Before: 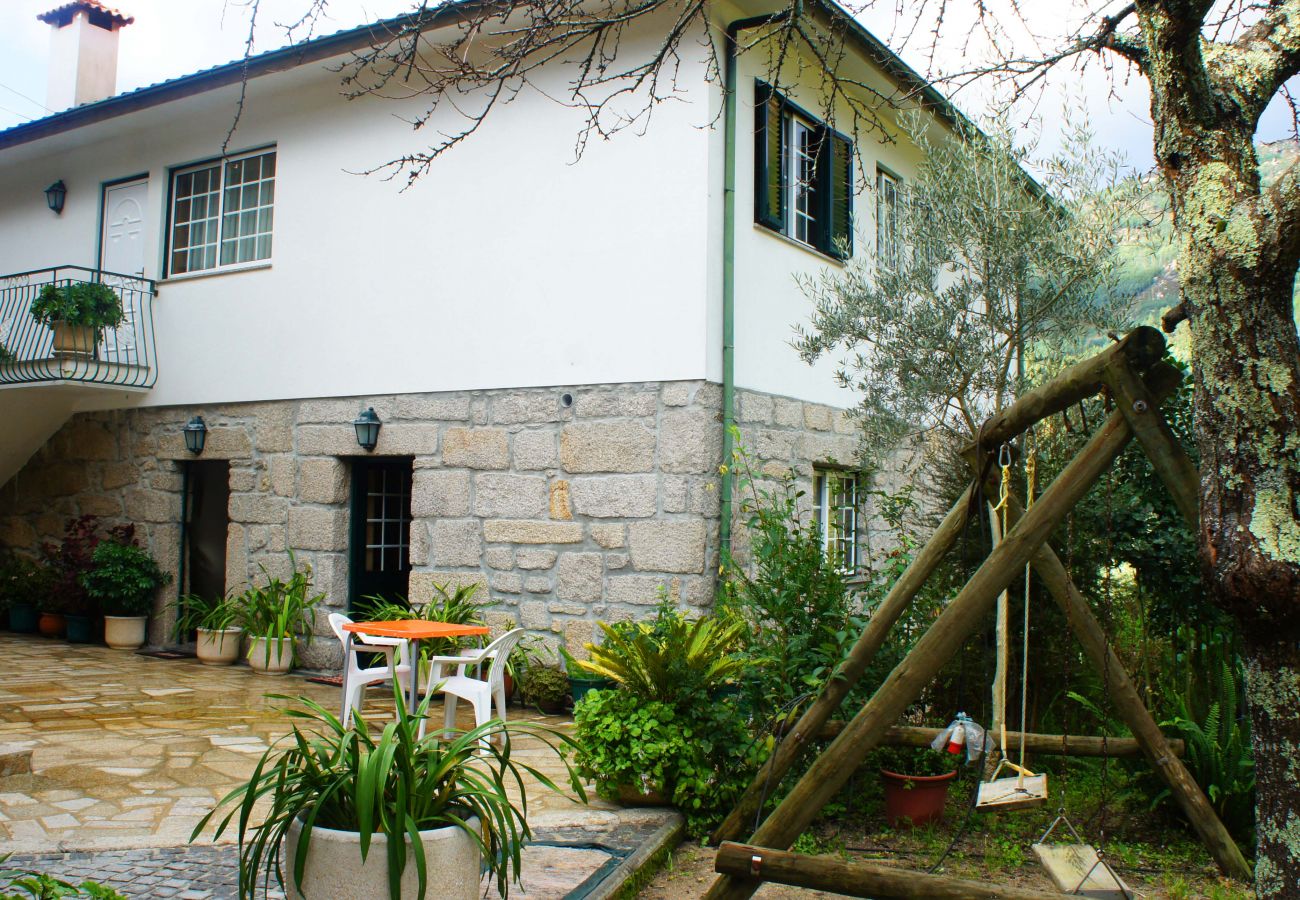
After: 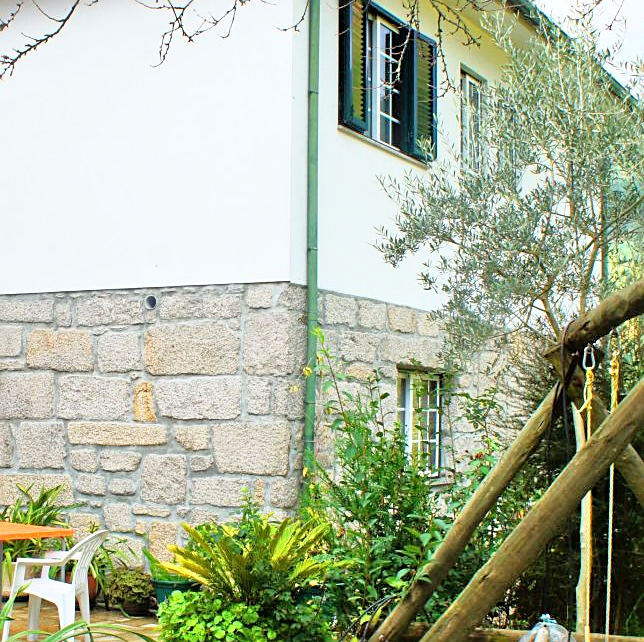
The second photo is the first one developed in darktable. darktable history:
tone equalizer: -7 EV 0.15 EV, -6 EV 0.6 EV, -5 EV 1.15 EV, -4 EV 1.33 EV, -3 EV 1.15 EV, -2 EV 0.6 EV, -1 EV 0.15 EV, mask exposure compensation -0.5 EV
crop: left 32.075%, top 10.976%, right 18.355%, bottom 17.596%
sharpen: on, module defaults
base curve: curves: ch0 [(0, 0) (0.666, 0.806) (1, 1)]
